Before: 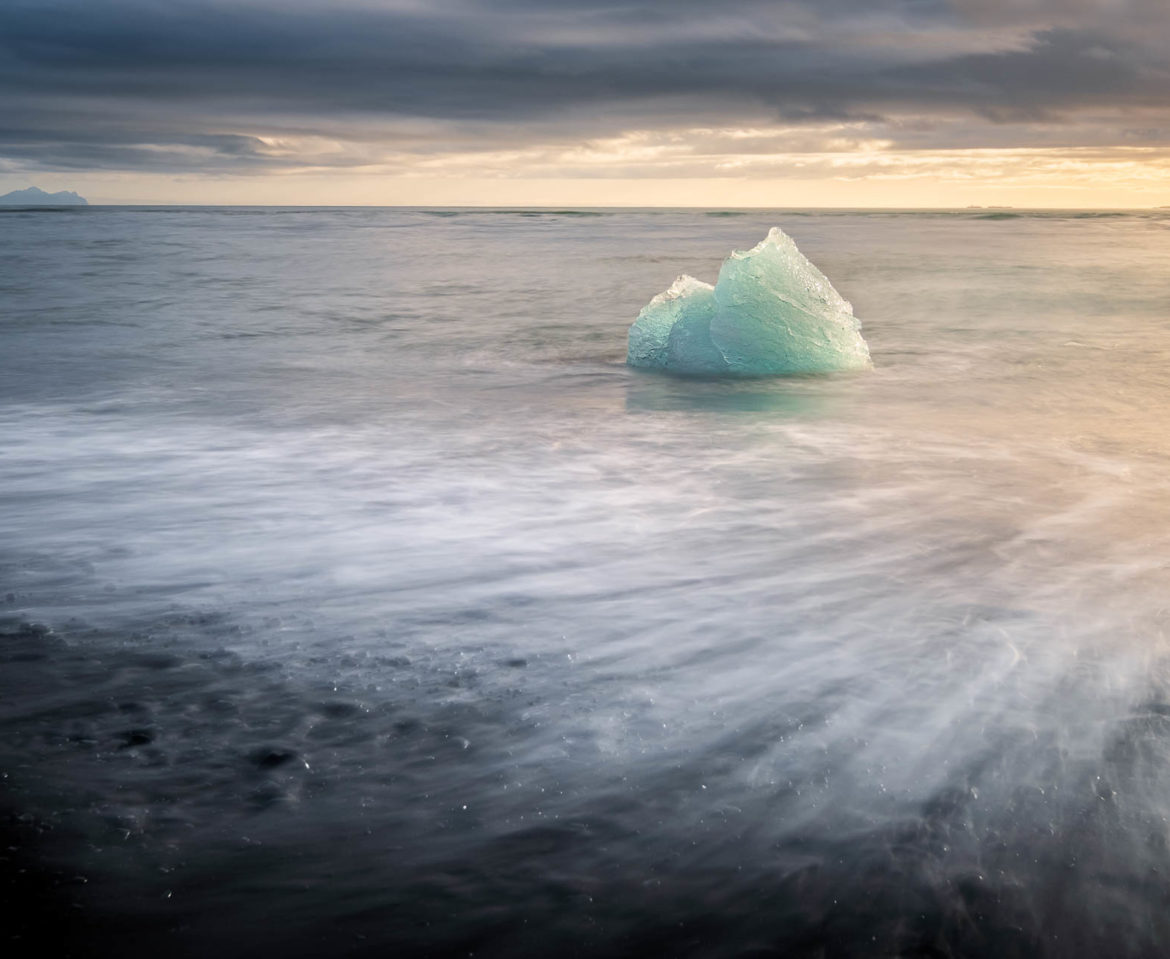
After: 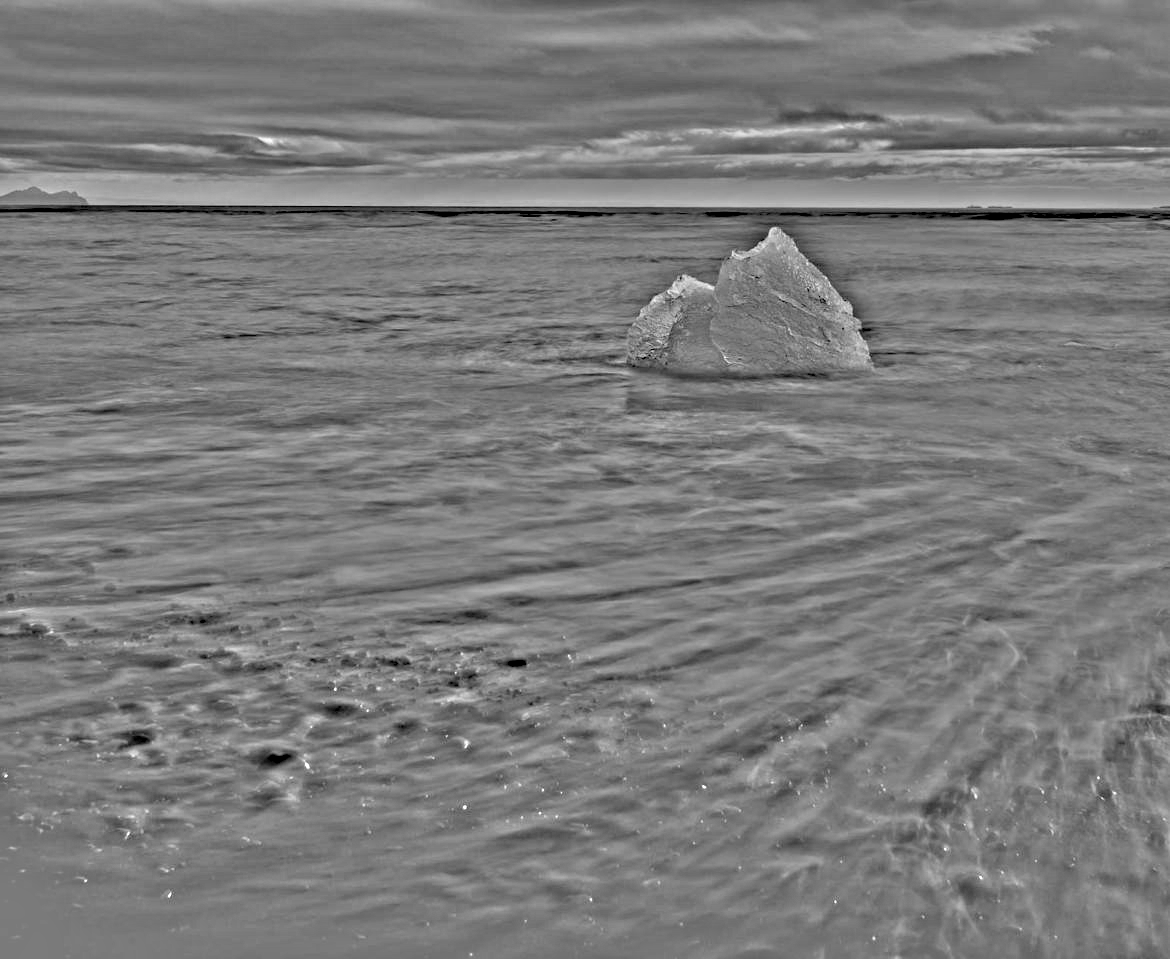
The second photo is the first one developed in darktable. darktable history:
shadows and highlights: shadows 20.91, highlights -82.73, soften with gaussian
highpass: on, module defaults
rgb levels: levels [[0.029, 0.461, 0.922], [0, 0.5, 1], [0, 0.5, 1]]
